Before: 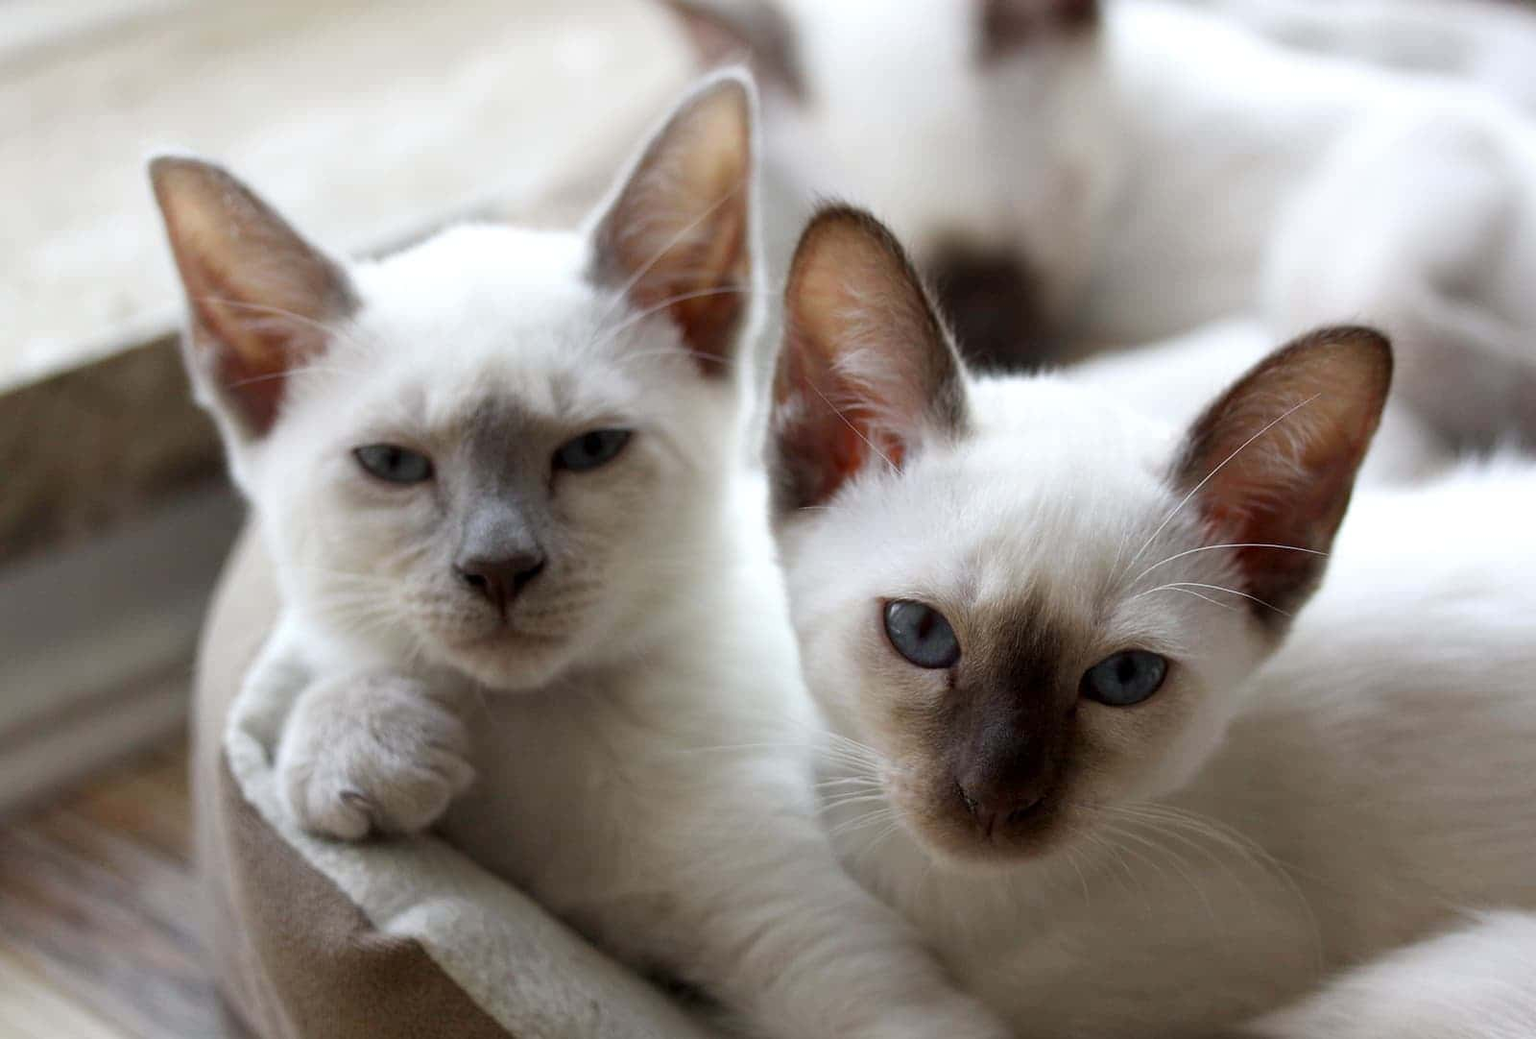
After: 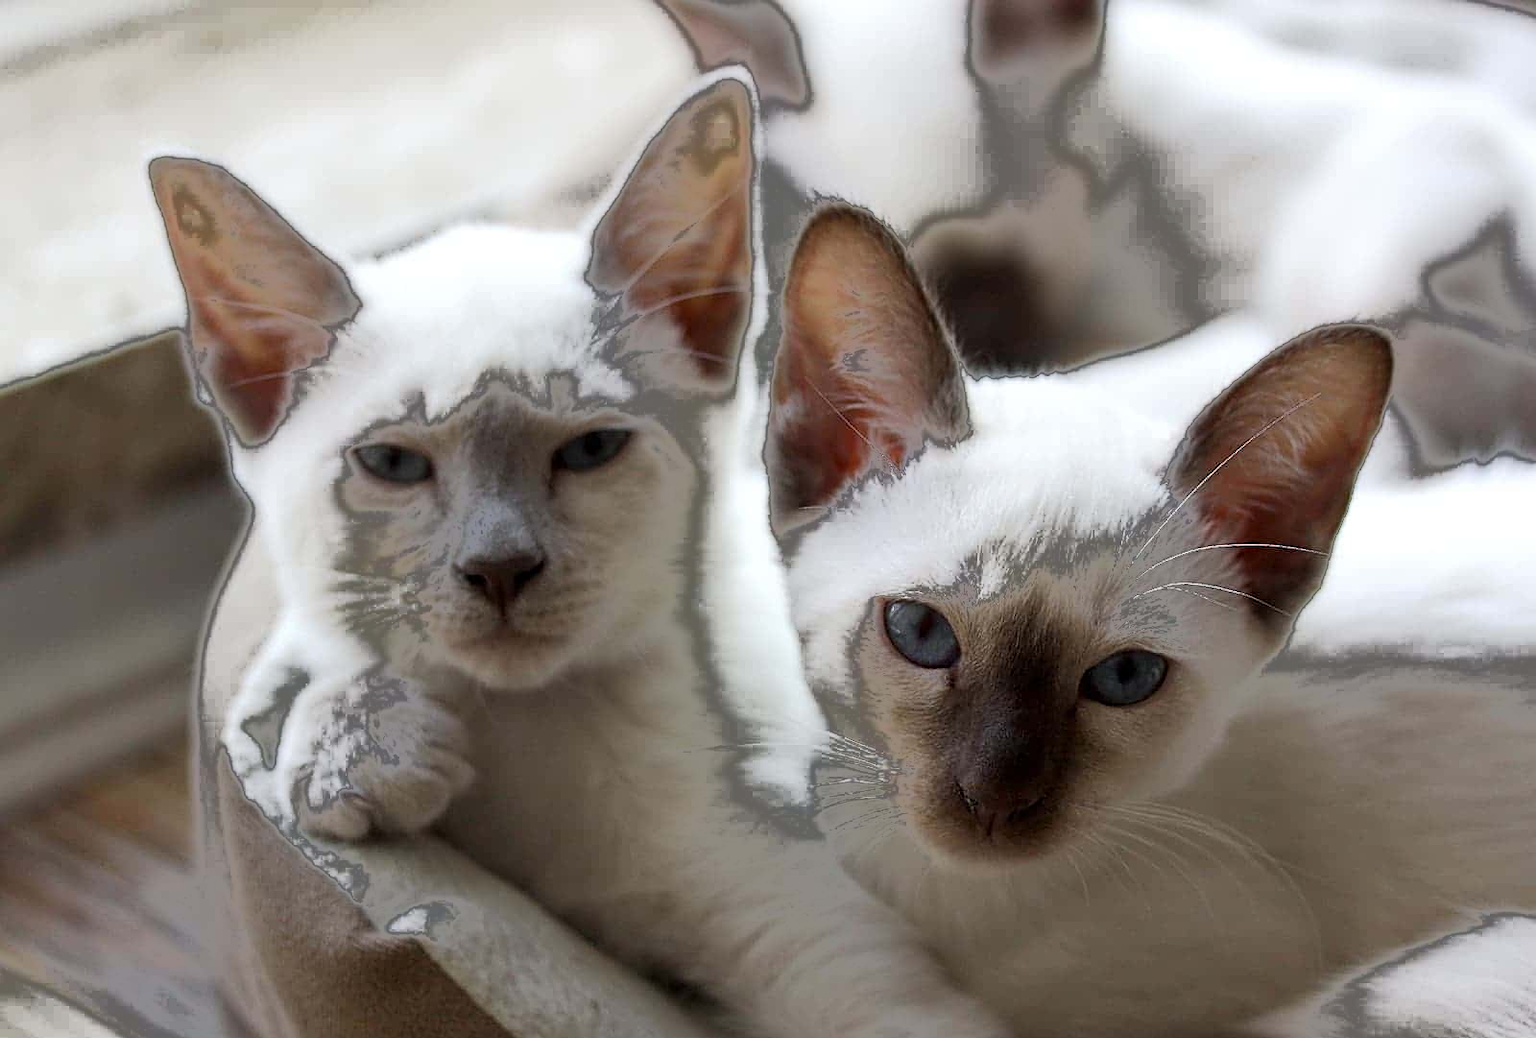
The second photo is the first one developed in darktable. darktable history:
sharpen: on, module defaults
fill light: exposure -0.73 EV, center 0.69, width 2.2
